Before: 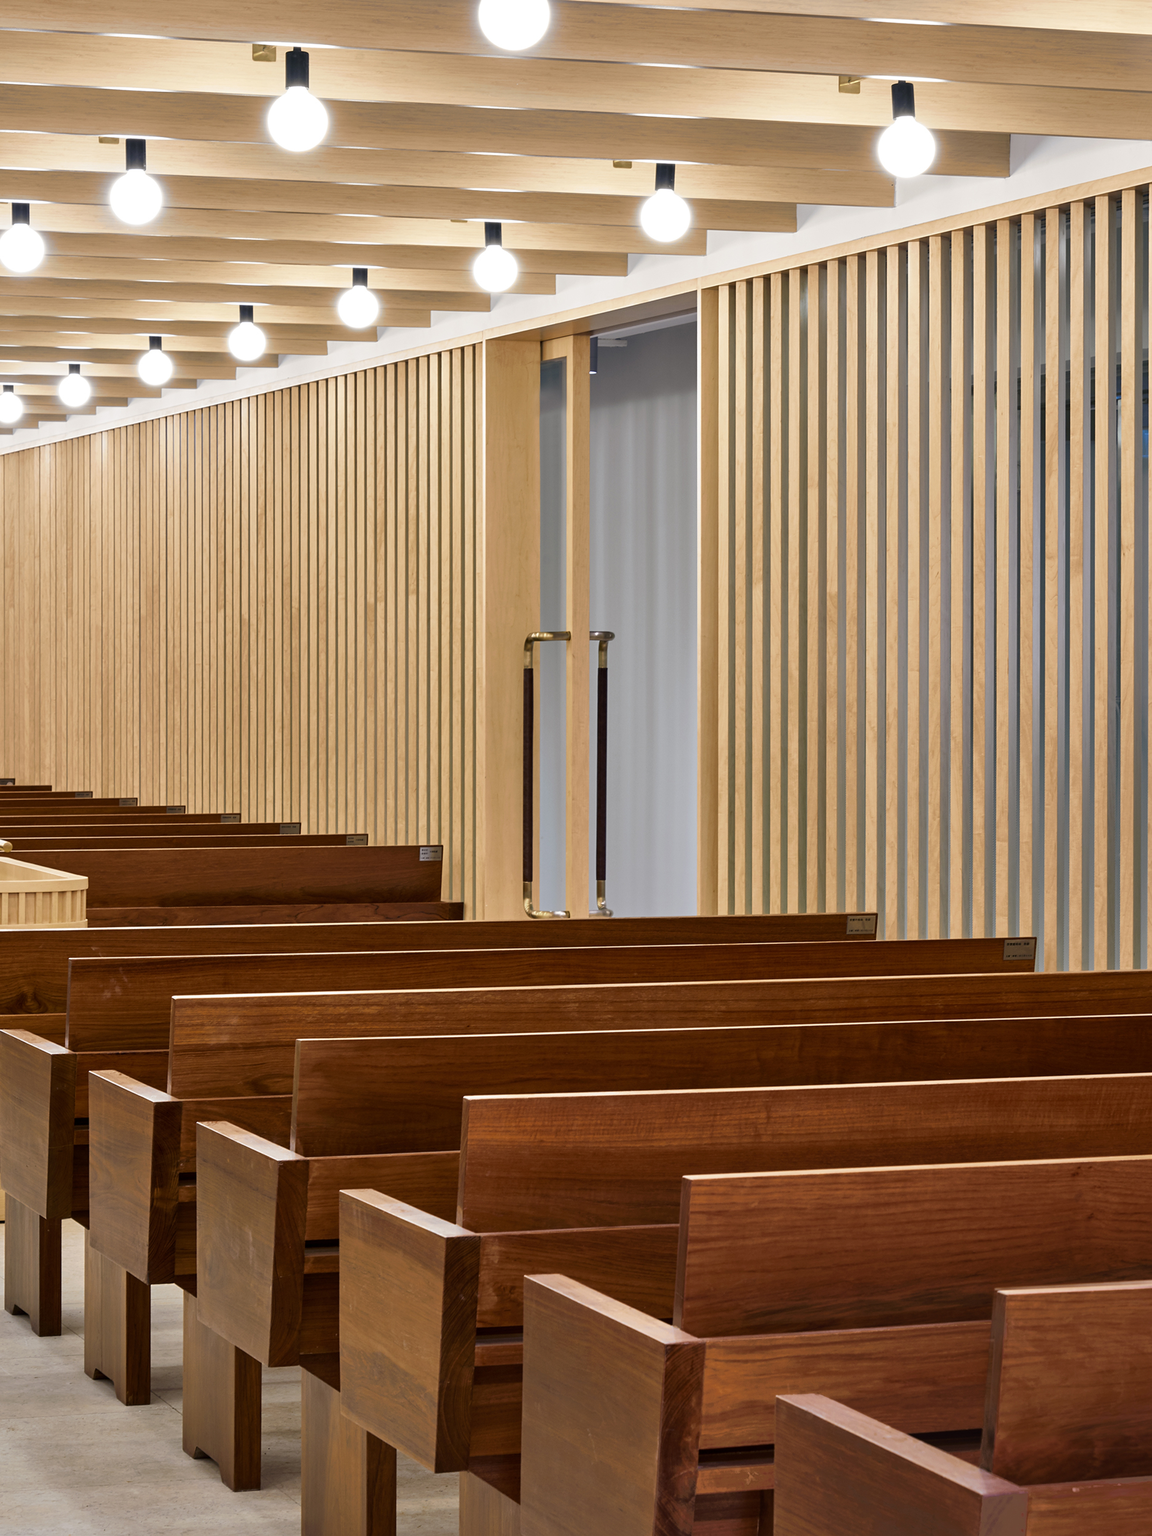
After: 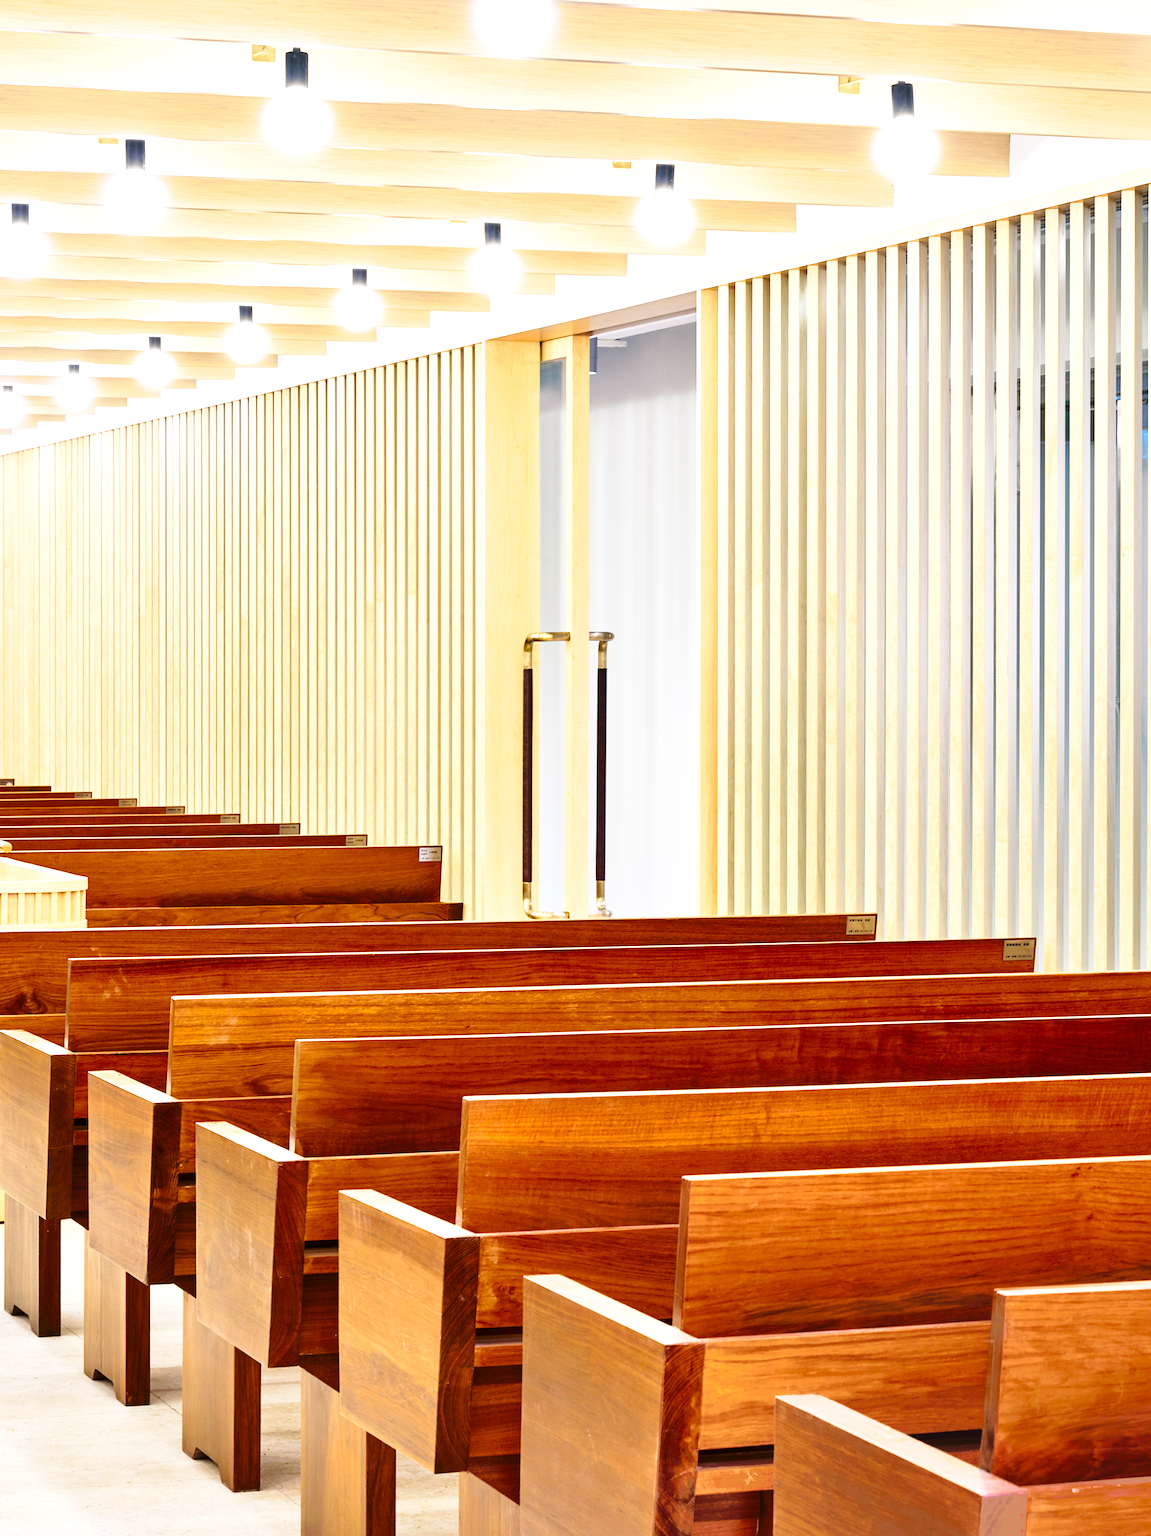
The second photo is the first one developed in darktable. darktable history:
crop and rotate: left 0.097%, bottom 0.007%
base curve: curves: ch0 [(0, 0) (0.028, 0.03) (0.121, 0.232) (0.46, 0.748) (0.859, 0.968) (1, 1)], preserve colors none
exposure: black level correction 0, exposure 1.096 EV, compensate highlight preservation false
contrast brightness saturation: contrast 0.077, saturation 0.199
